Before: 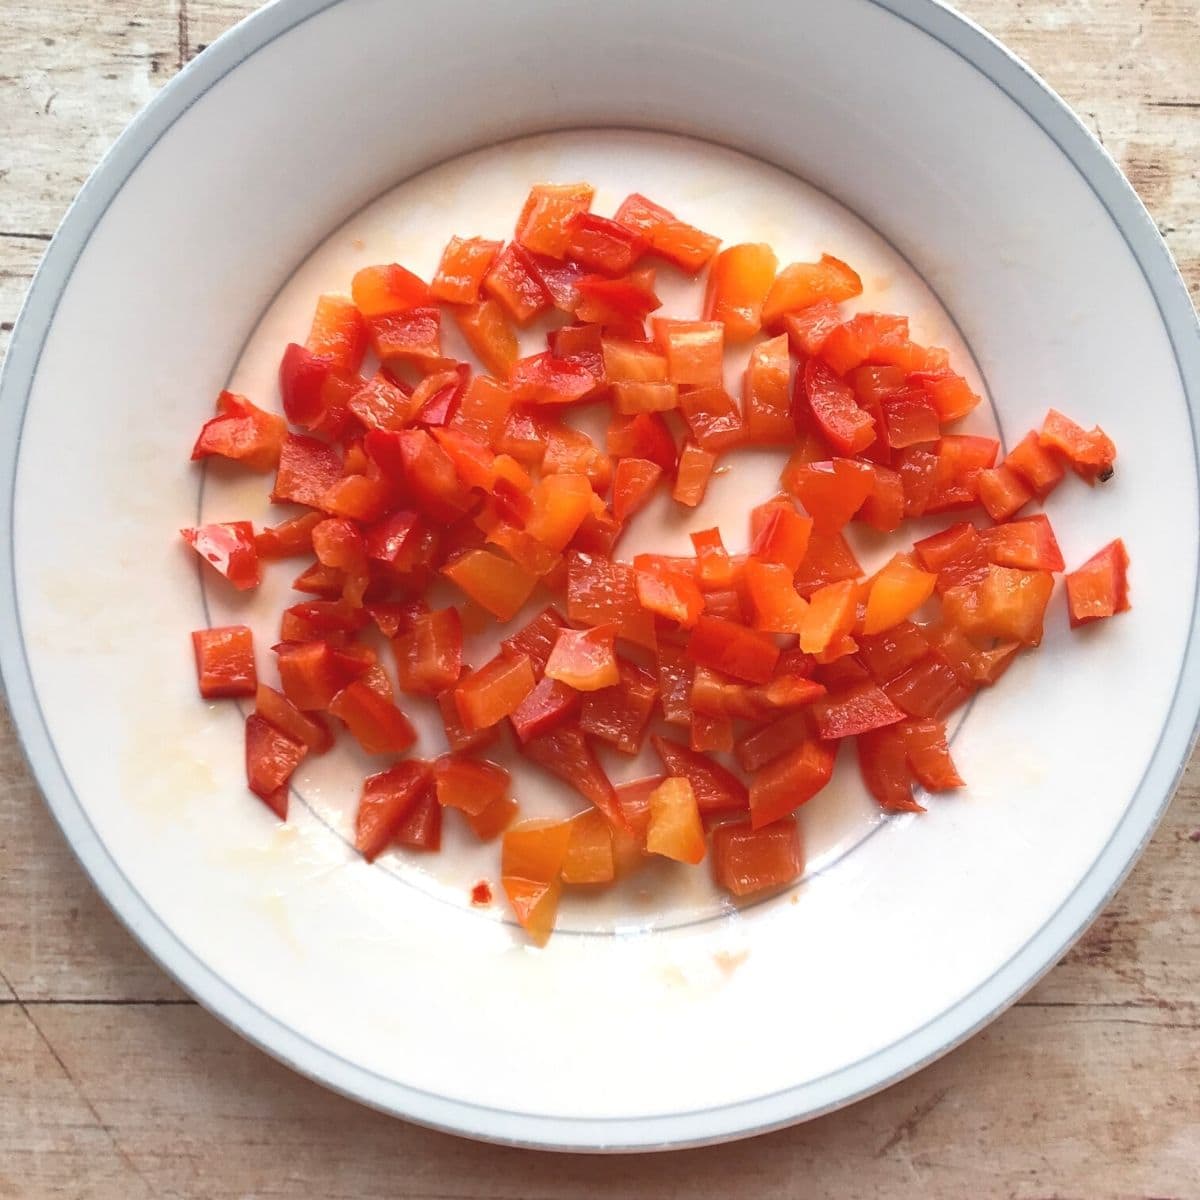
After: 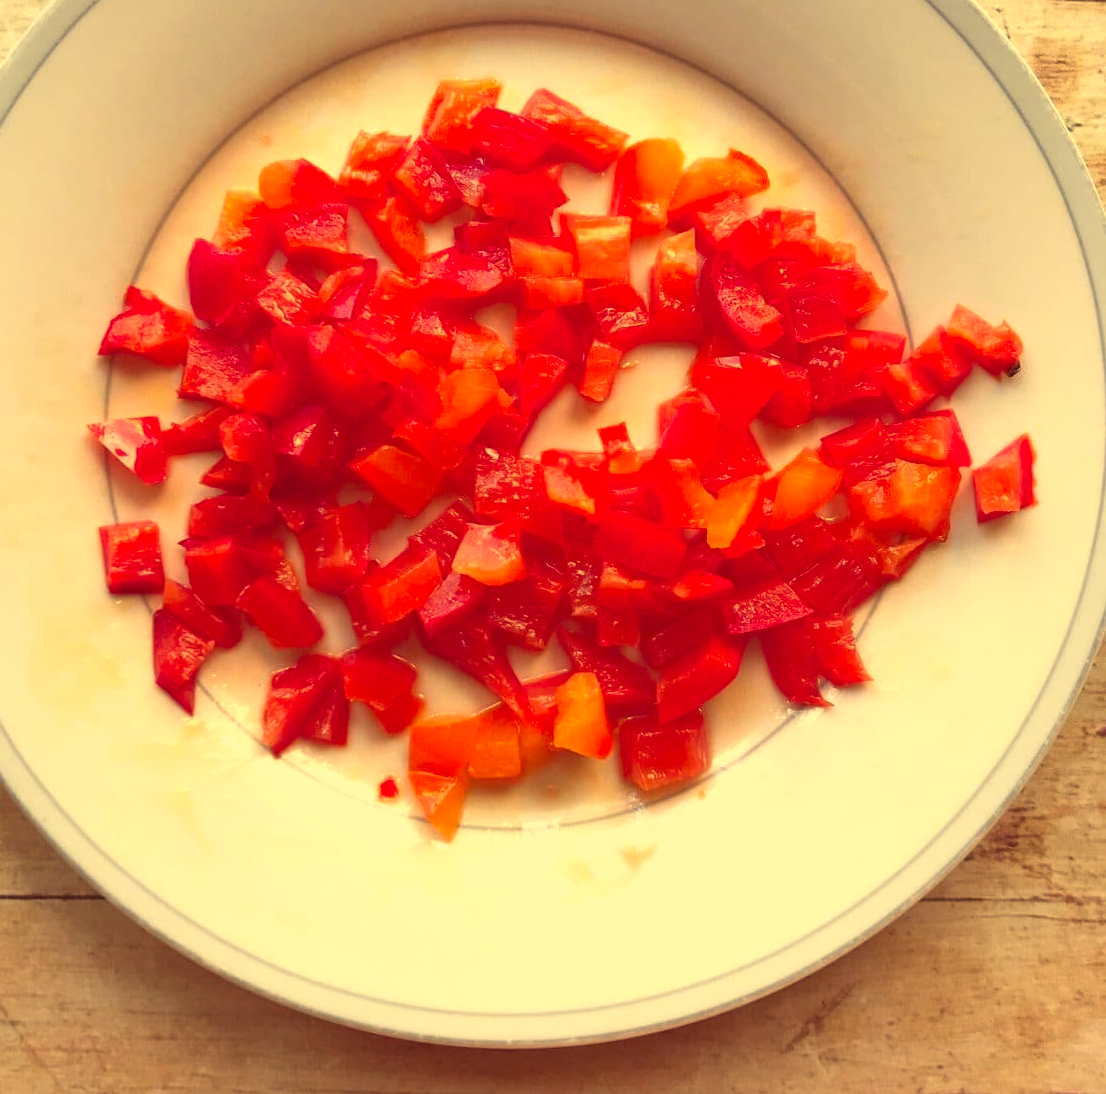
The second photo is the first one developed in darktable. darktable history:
color correction: highlights a* -0.397, highlights b* 39.87, shadows a* 9.48, shadows b* -0.622
color zones: curves: ch1 [(0.239, 0.552) (0.75, 0.5)]; ch2 [(0.25, 0.462) (0.749, 0.457)]
crop and rotate: left 7.796%, top 8.821%
levels: white 99.88%
